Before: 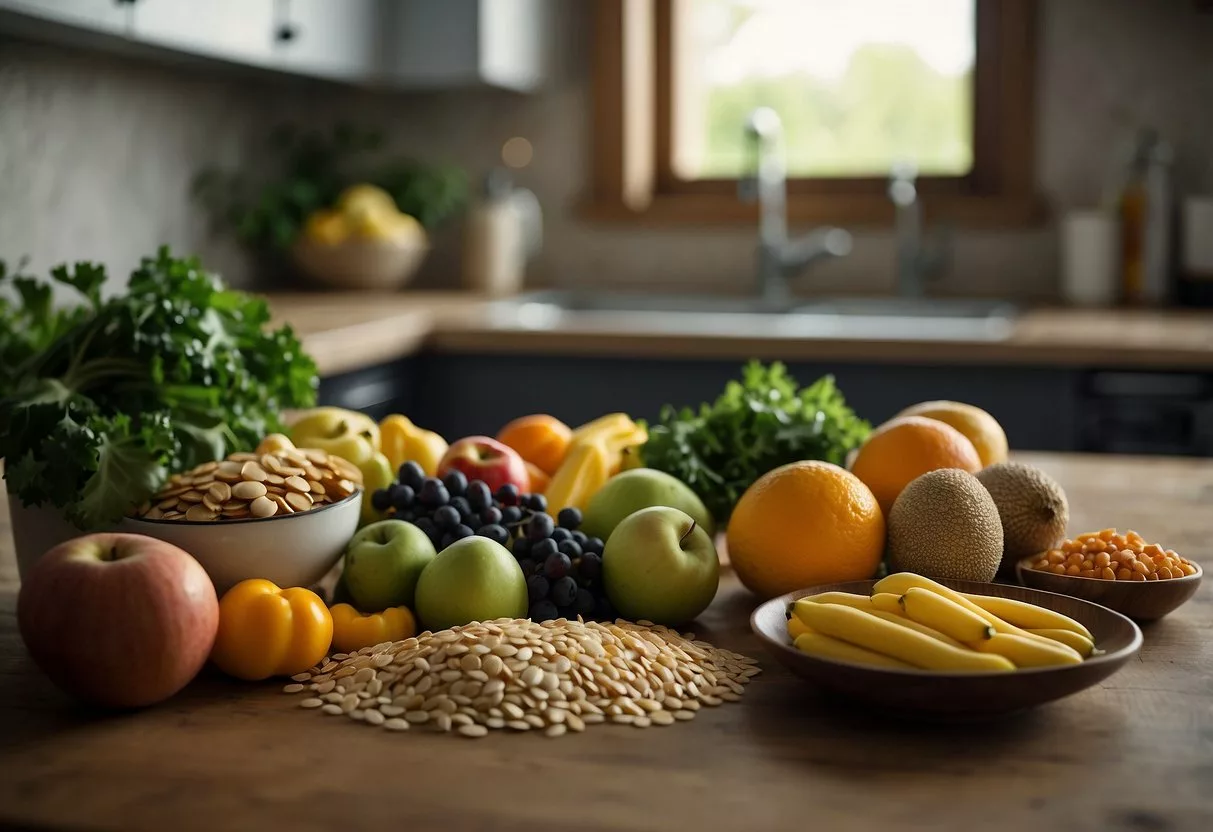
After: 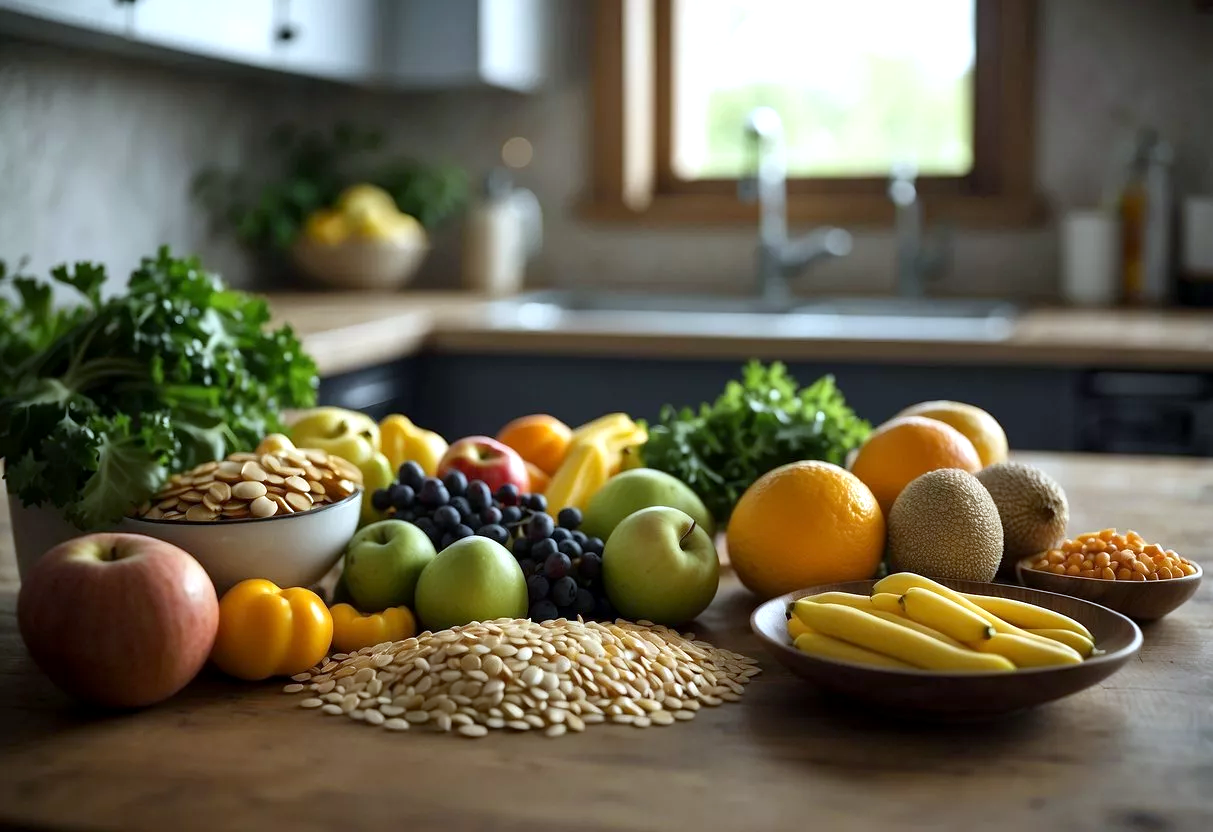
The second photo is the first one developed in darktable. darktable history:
white balance: red 0.924, blue 1.095
exposure: black level correction 0.001, exposure 0.5 EV, compensate exposure bias true, compensate highlight preservation false
